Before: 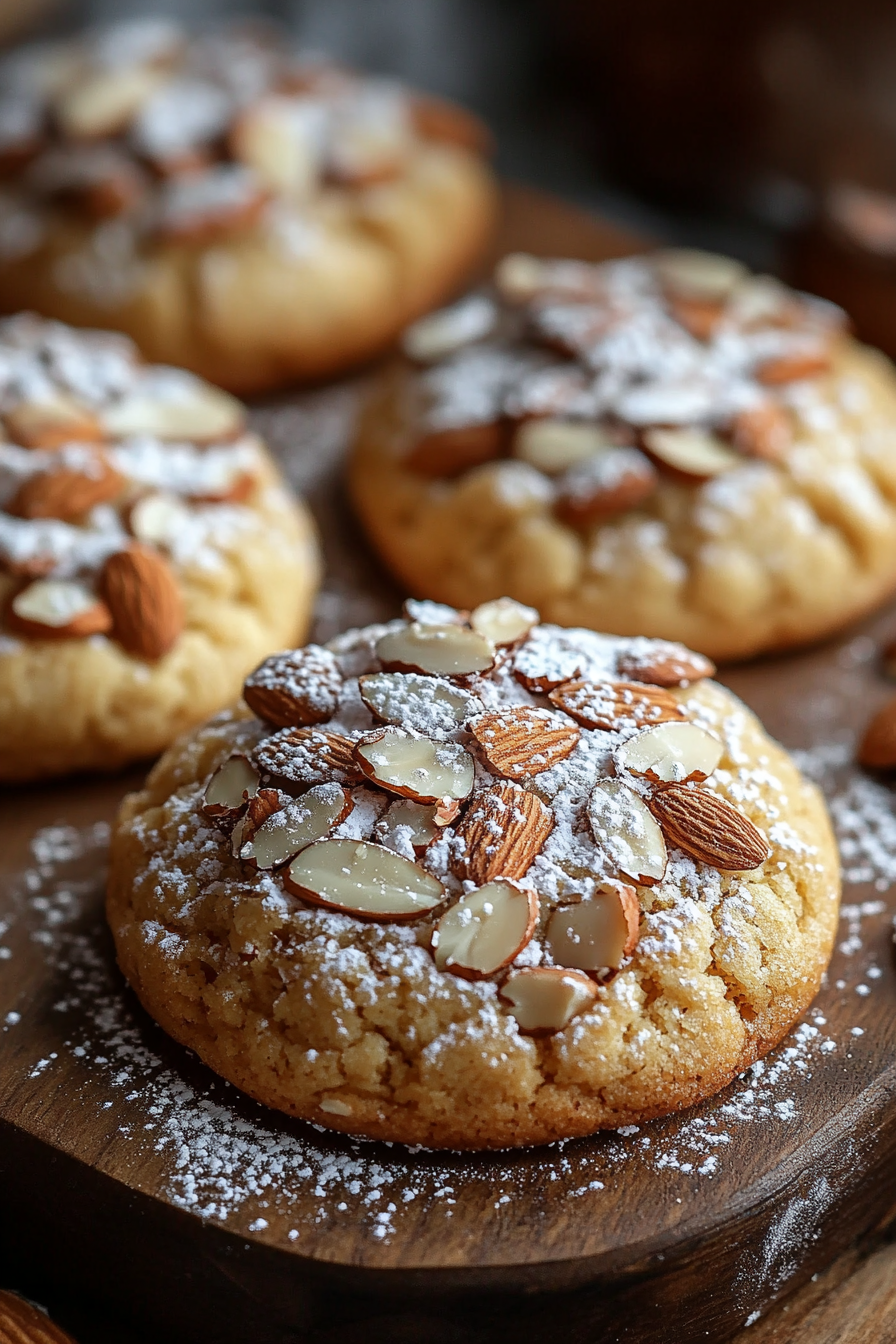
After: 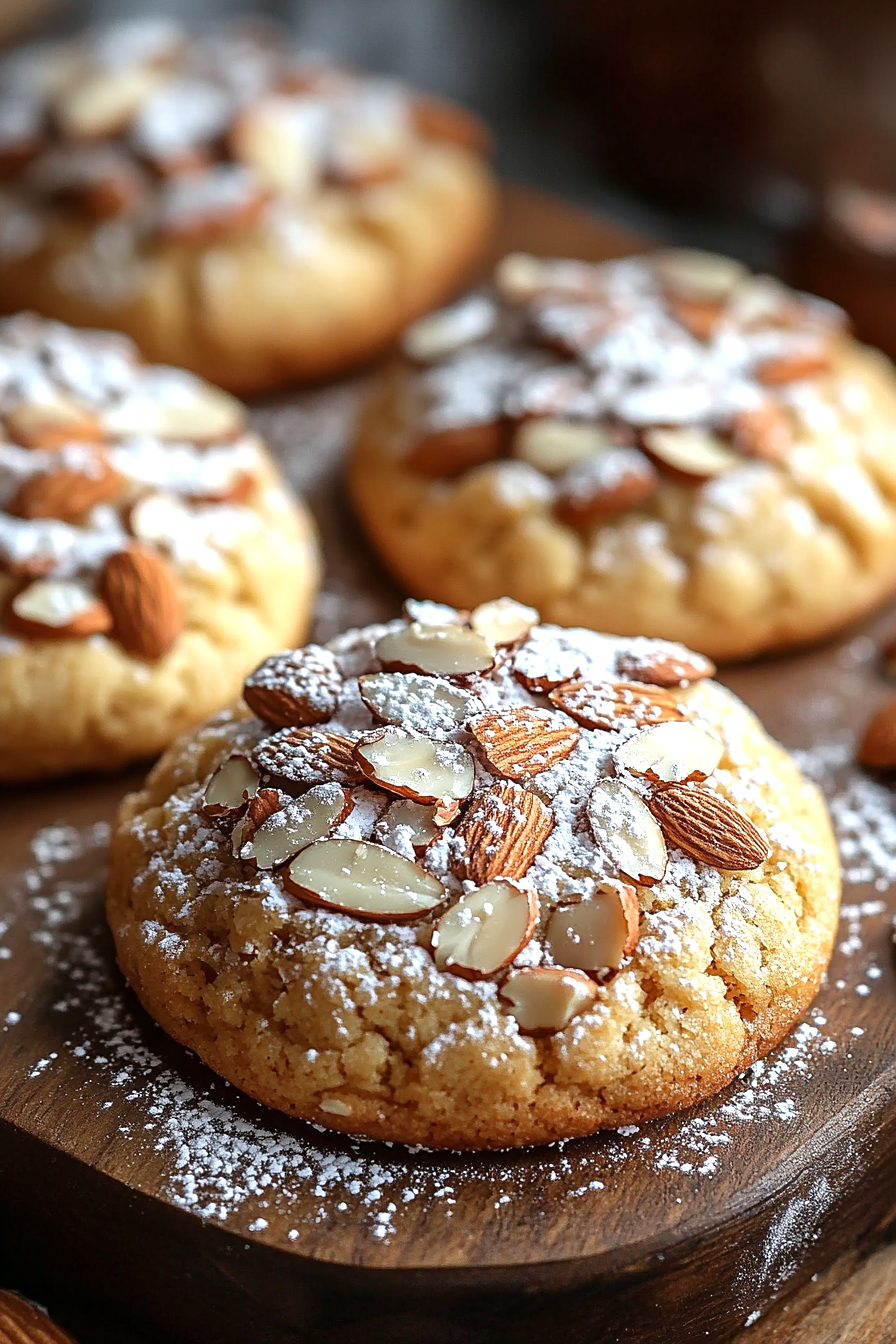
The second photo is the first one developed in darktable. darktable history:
sharpen: amount 0.2
exposure: black level correction 0, exposure 0.5 EV, compensate exposure bias true, compensate highlight preservation false
